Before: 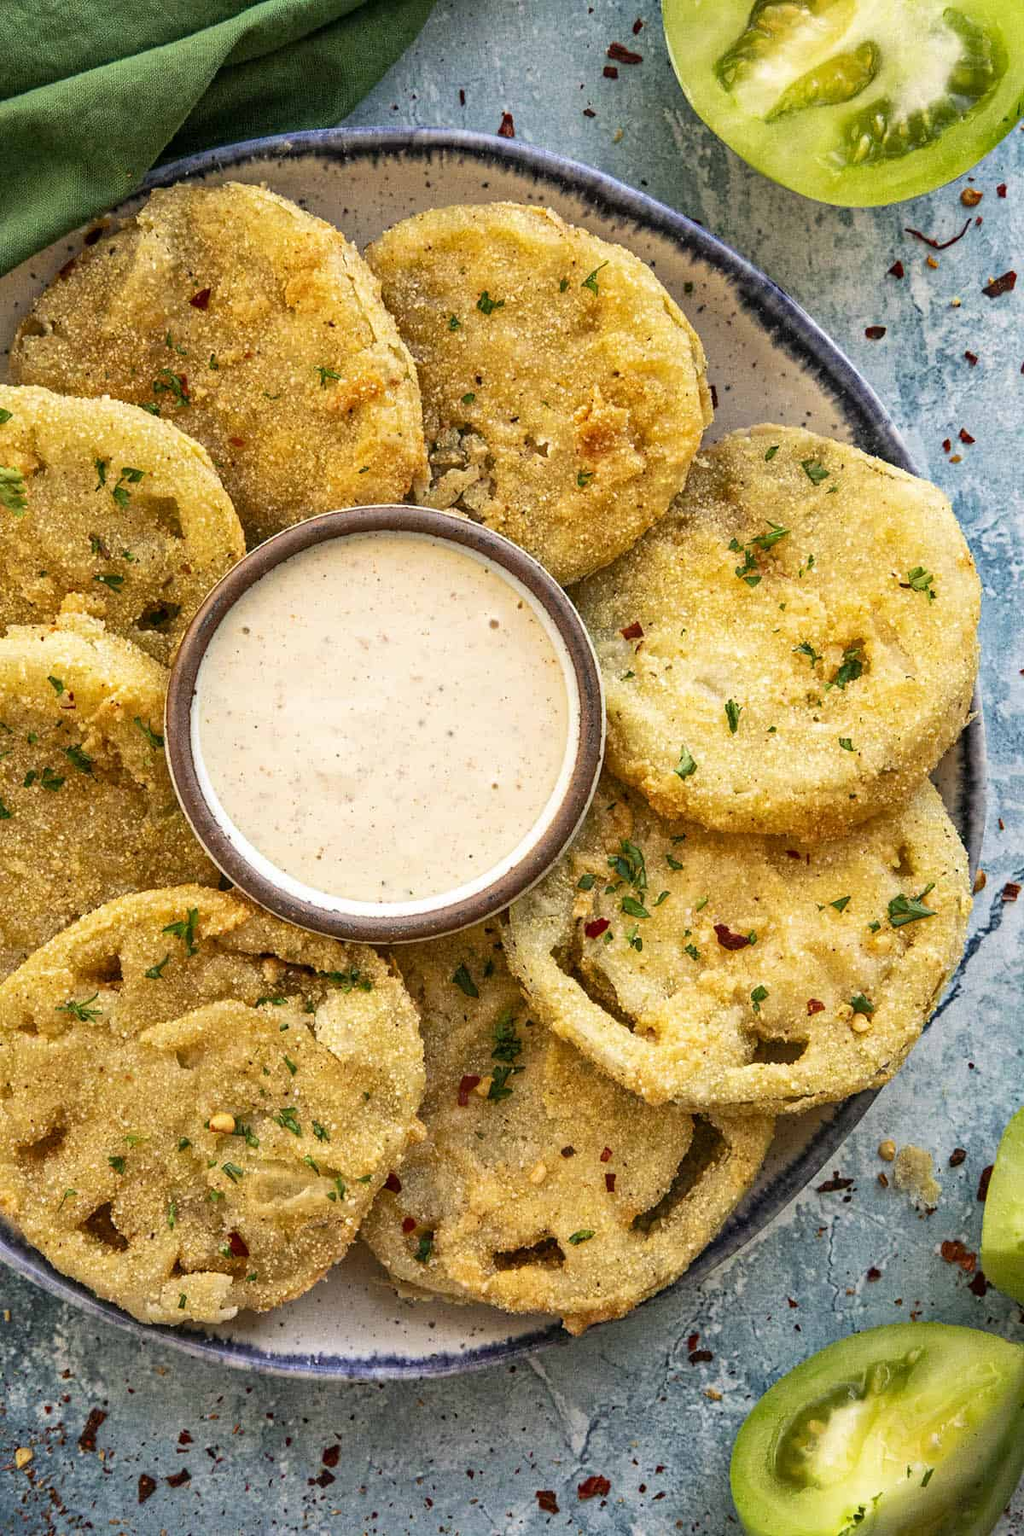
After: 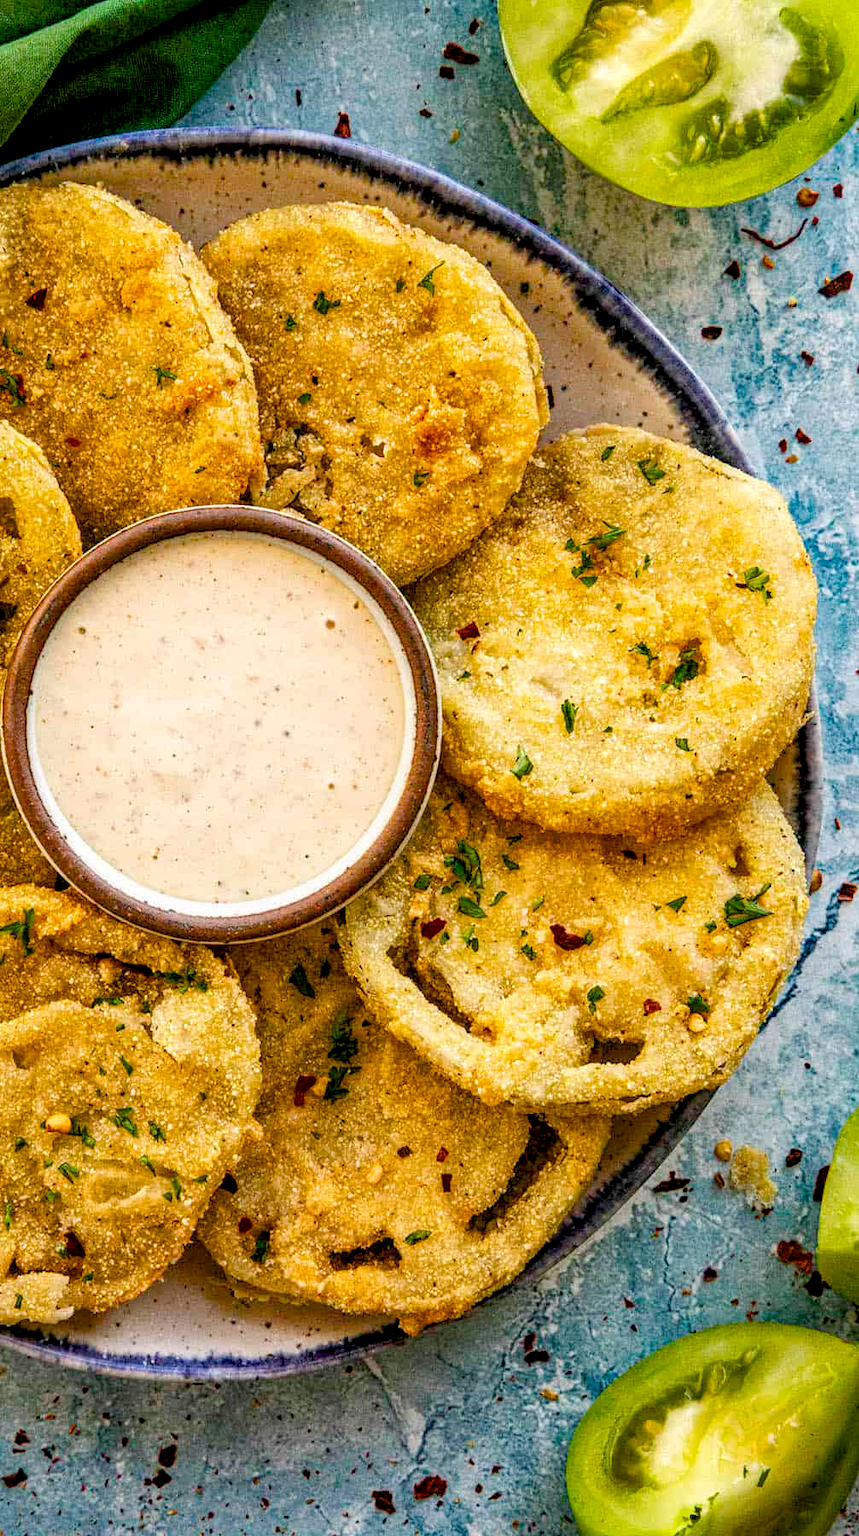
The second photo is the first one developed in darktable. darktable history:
crop: left 16.067%
local contrast: on, module defaults
color balance rgb: global offset › luminance -0.842%, perceptual saturation grading › global saturation 54.423%, perceptual saturation grading › highlights -50.27%, perceptual saturation grading › mid-tones 40.047%, perceptual saturation grading › shadows 30.084%, global vibrance 0.648%
